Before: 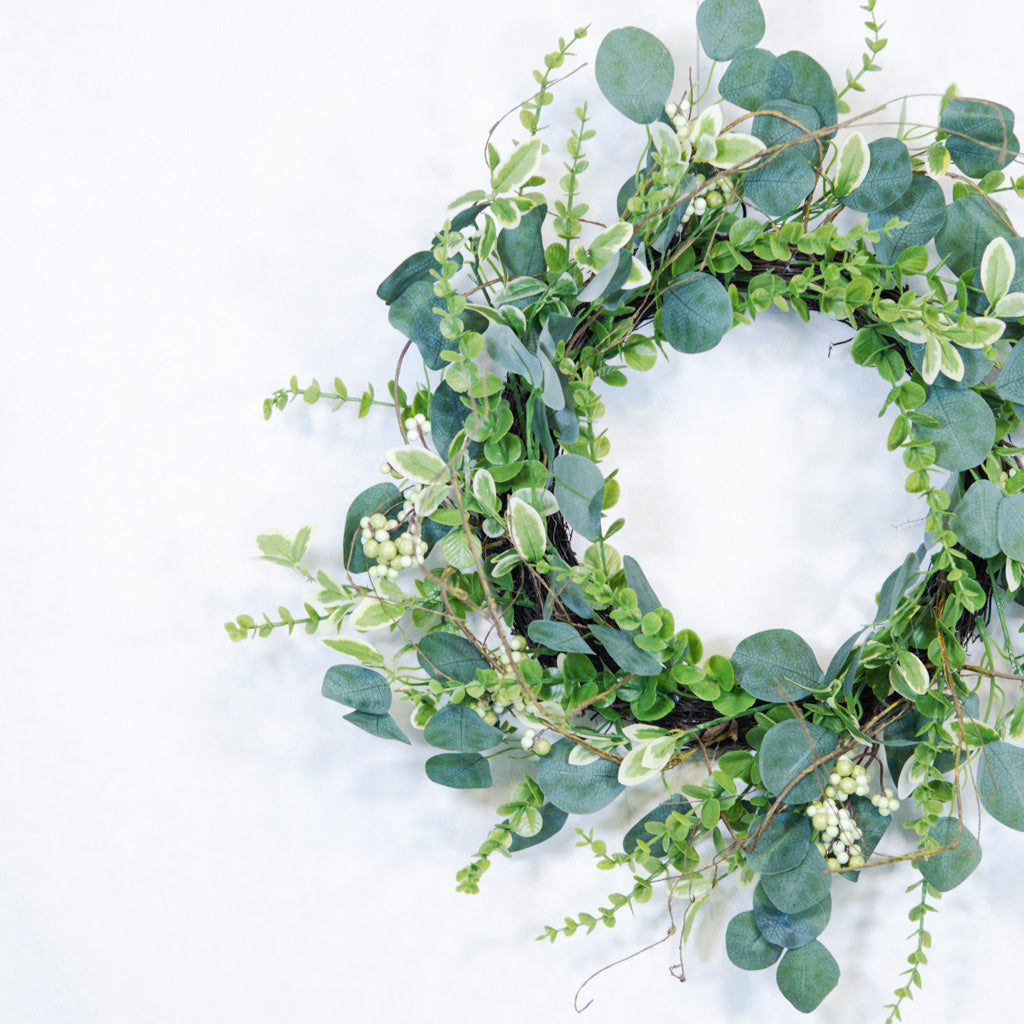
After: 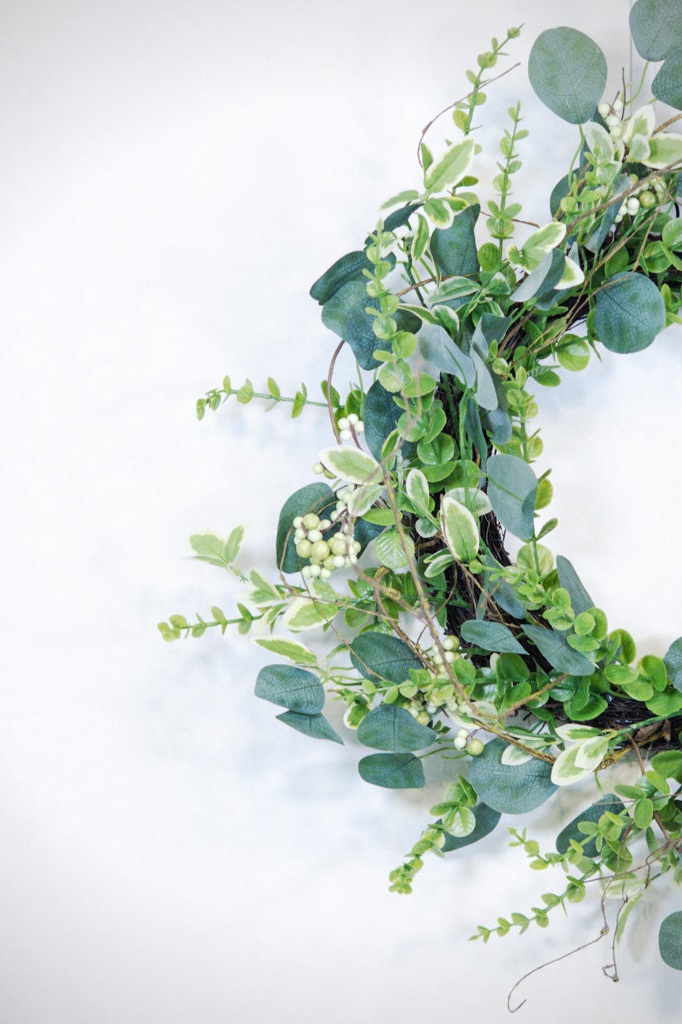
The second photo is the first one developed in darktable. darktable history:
vignetting: fall-off radius 60.92%
crop and rotate: left 6.617%, right 26.717%
